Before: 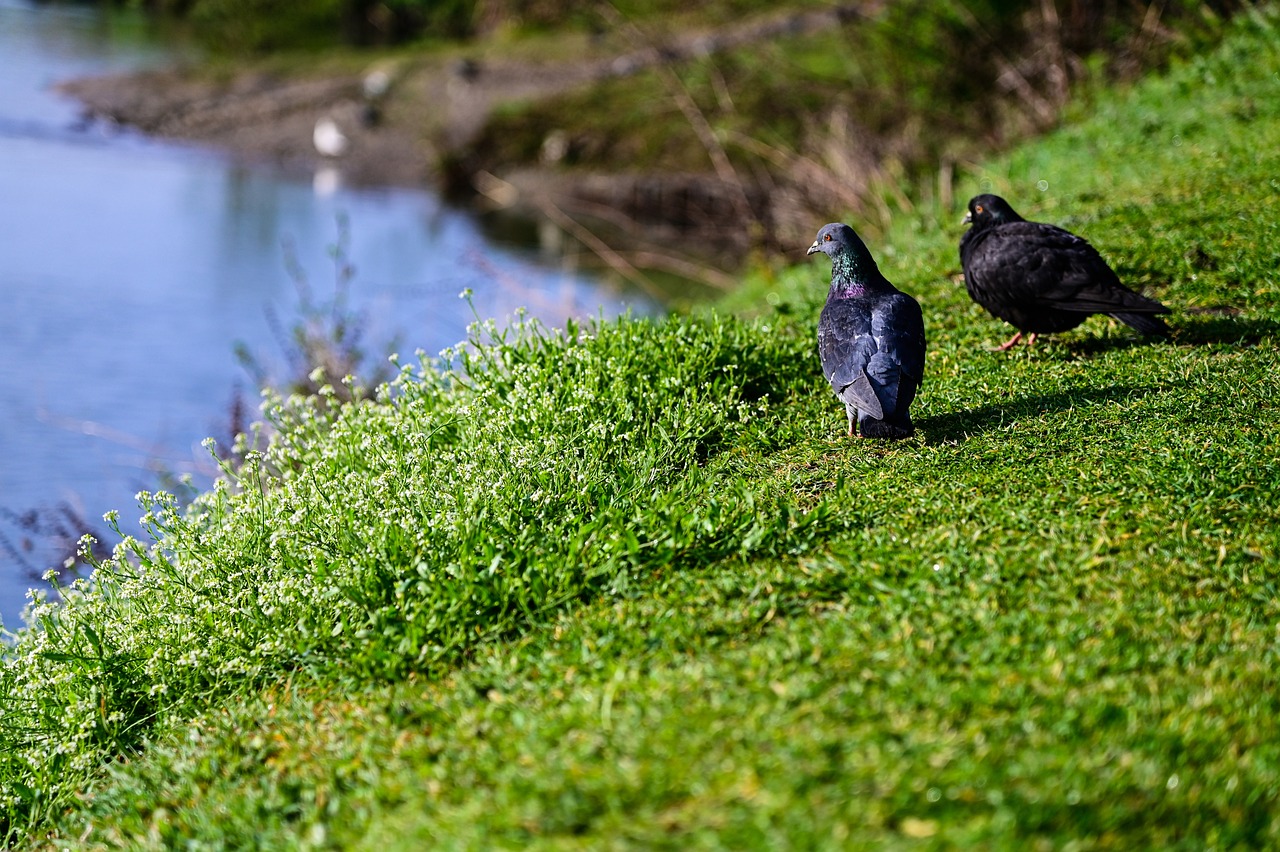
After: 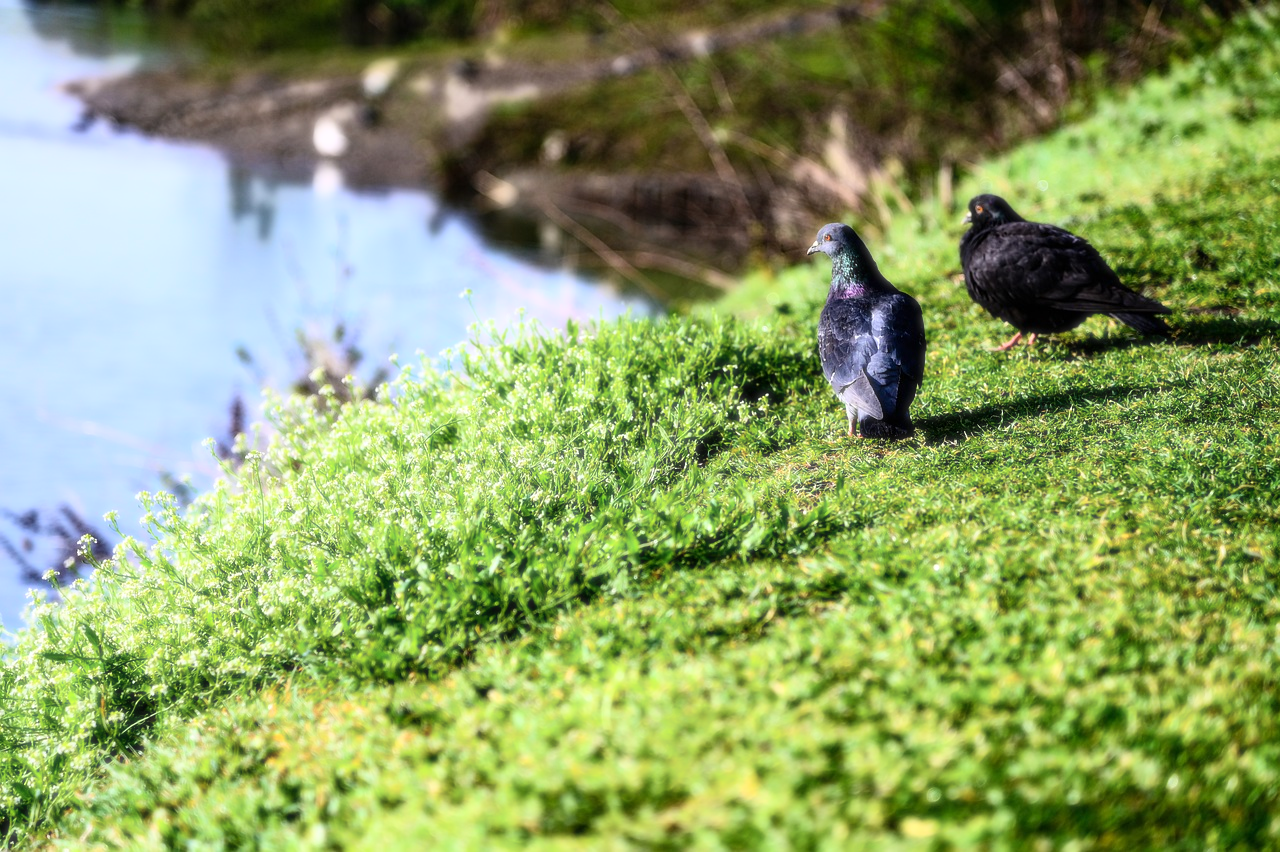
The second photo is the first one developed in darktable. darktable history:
levels: levels [0, 0.492, 0.984]
bloom: size 0%, threshold 54.82%, strength 8.31%
